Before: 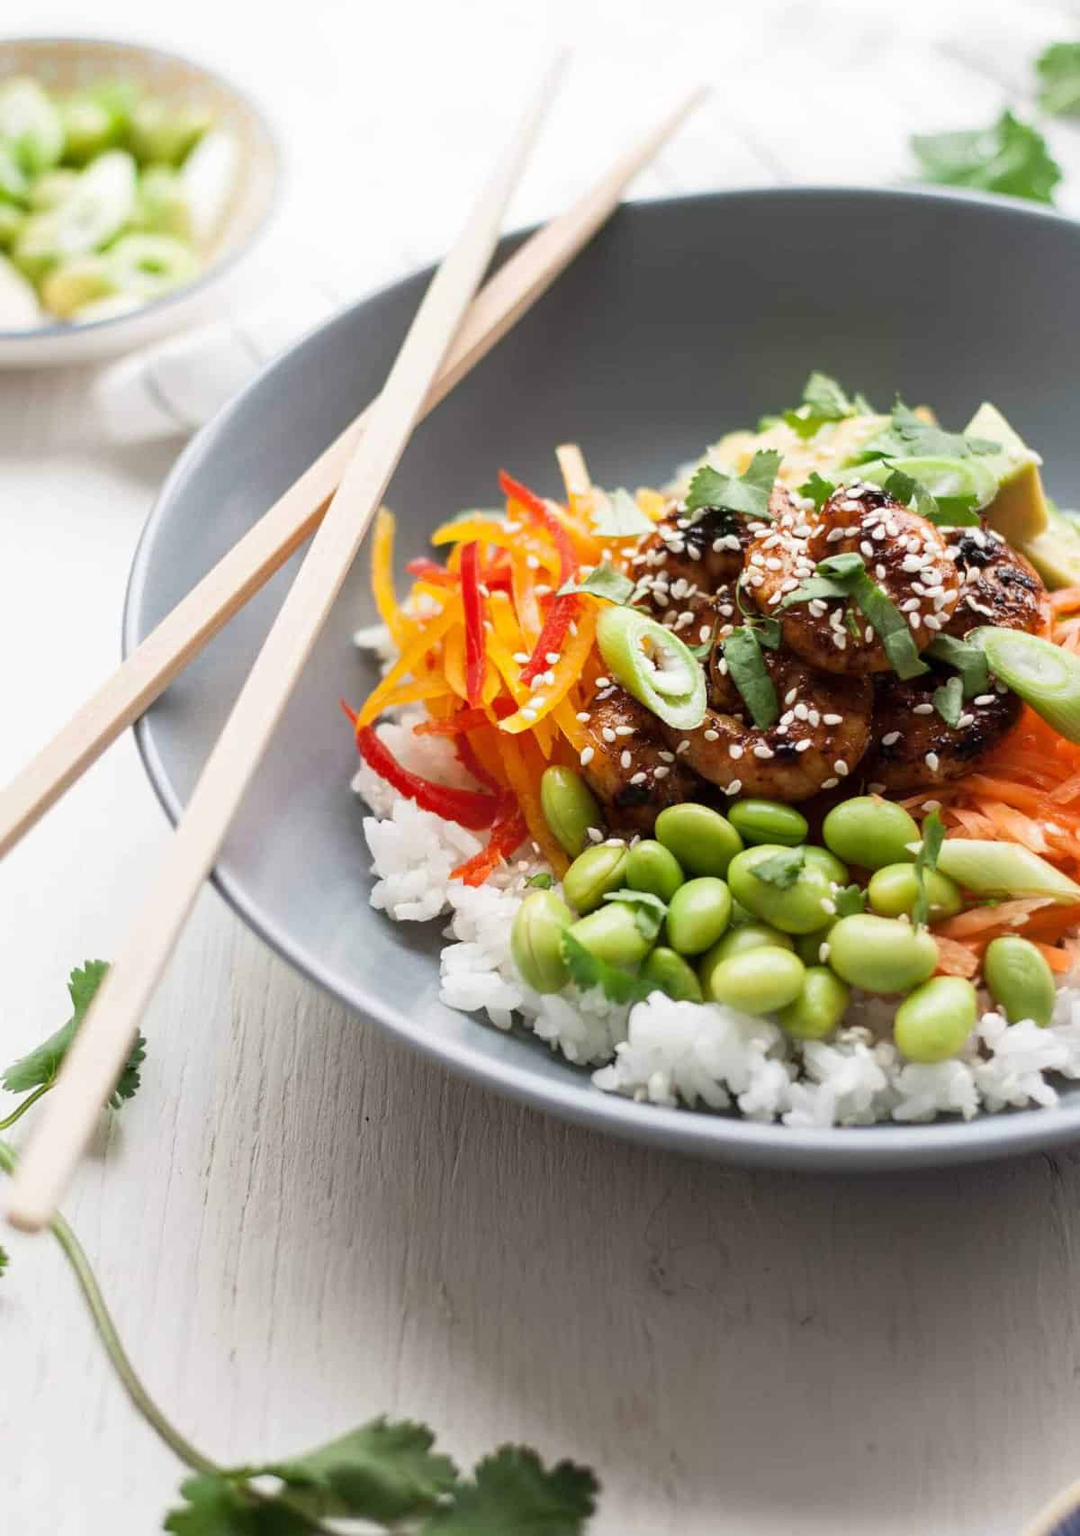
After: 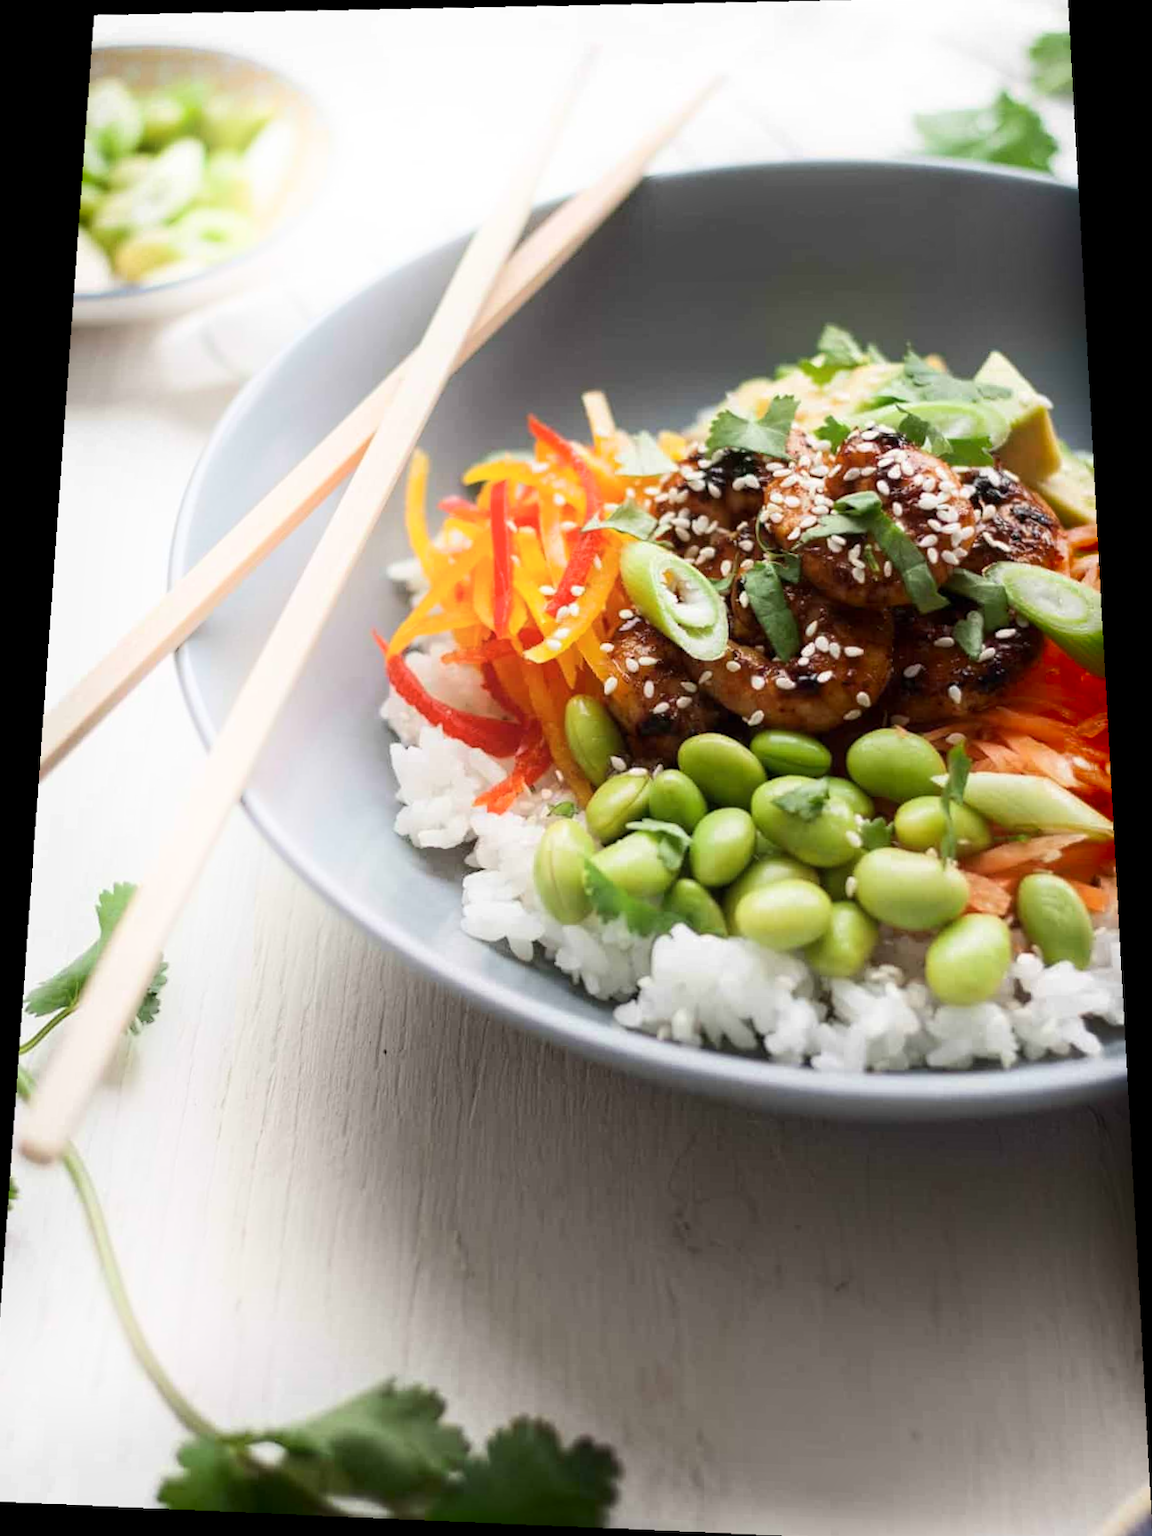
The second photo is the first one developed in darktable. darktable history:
shadows and highlights: shadows -90, highlights 90, soften with gaussian
crop and rotate: angle -0.5°
rotate and perspective: rotation 0.128°, lens shift (vertical) -0.181, lens shift (horizontal) -0.044, shear 0.001, automatic cropping off
